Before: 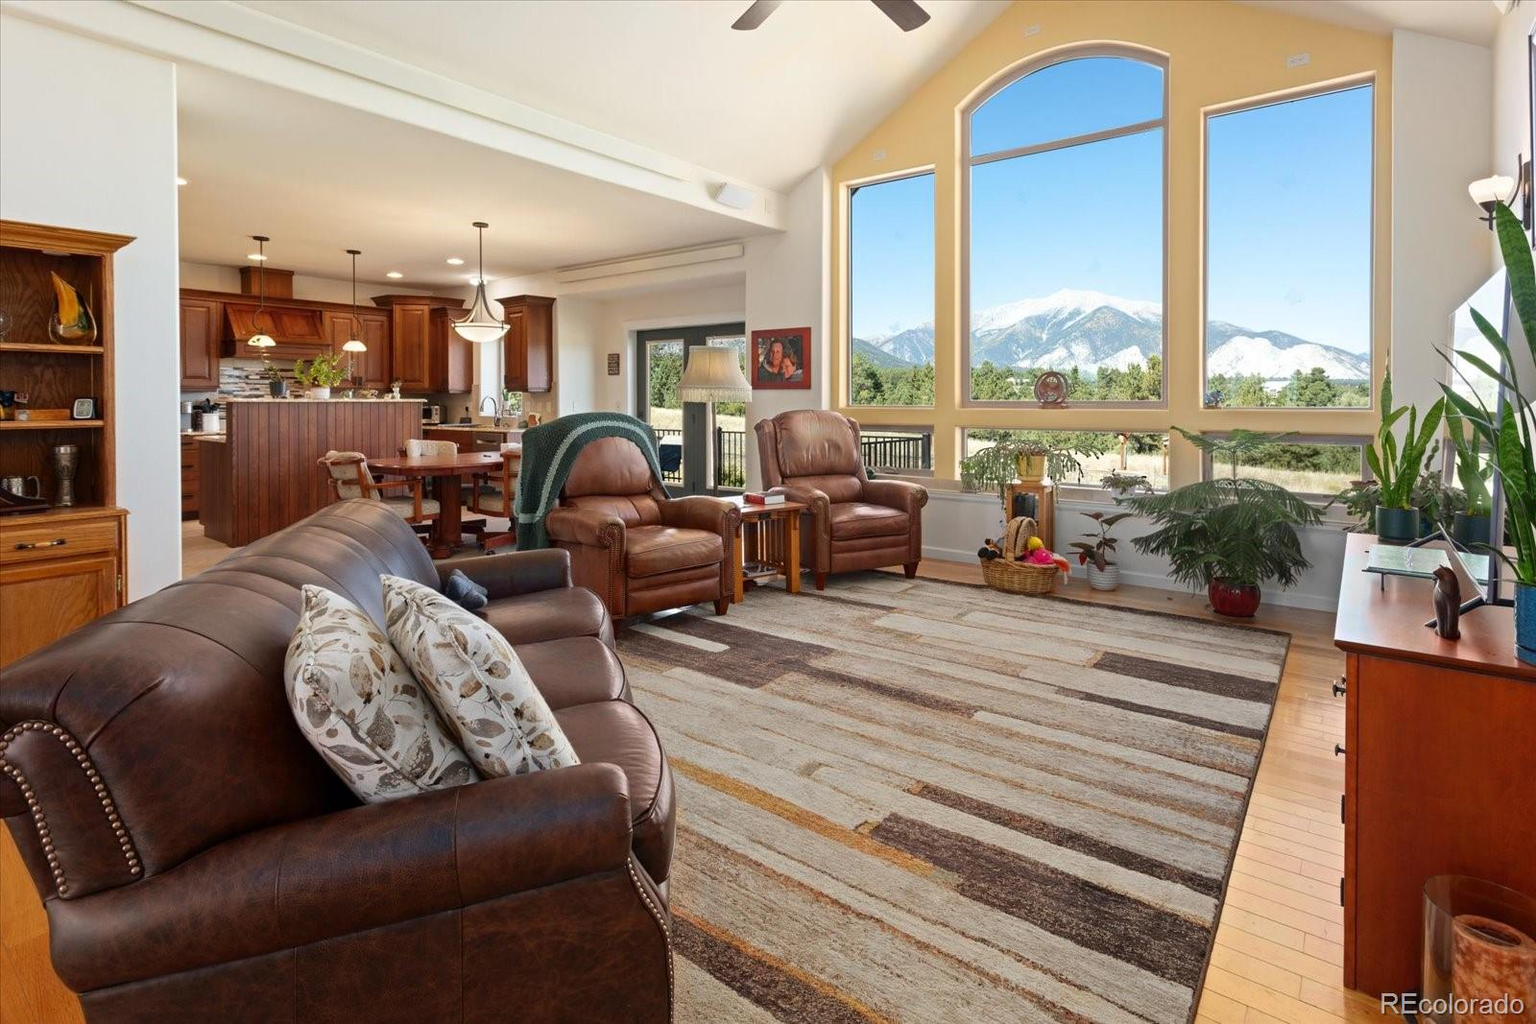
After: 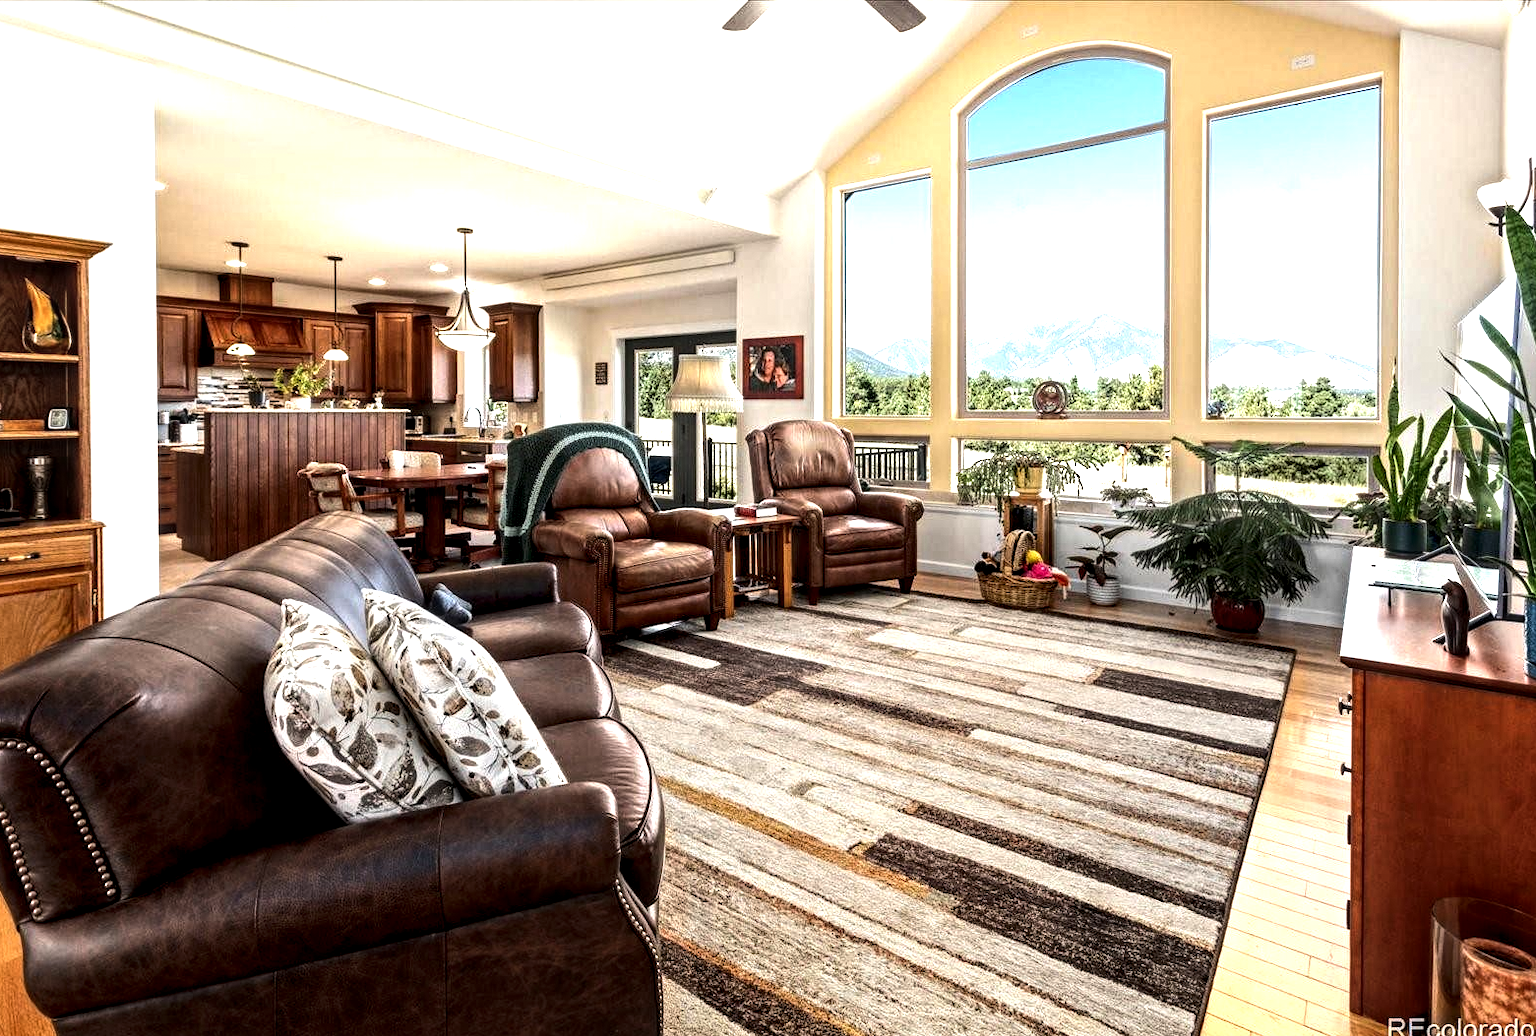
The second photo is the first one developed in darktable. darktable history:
local contrast: highlights 79%, shadows 56%, detail 175%, midtone range 0.428
grain: coarseness 0.81 ISO, strength 1.34%, mid-tones bias 0%
crop and rotate: left 1.774%, right 0.633%, bottom 1.28%
tone equalizer: -8 EV -1.08 EV, -7 EV -1.01 EV, -6 EV -0.867 EV, -5 EV -0.578 EV, -3 EV 0.578 EV, -2 EV 0.867 EV, -1 EV 1.01 EV, +0 EV 1.08 EV, edges refinement/feathering 500, mask exposure compensation -1.57 EV, preserve details no
